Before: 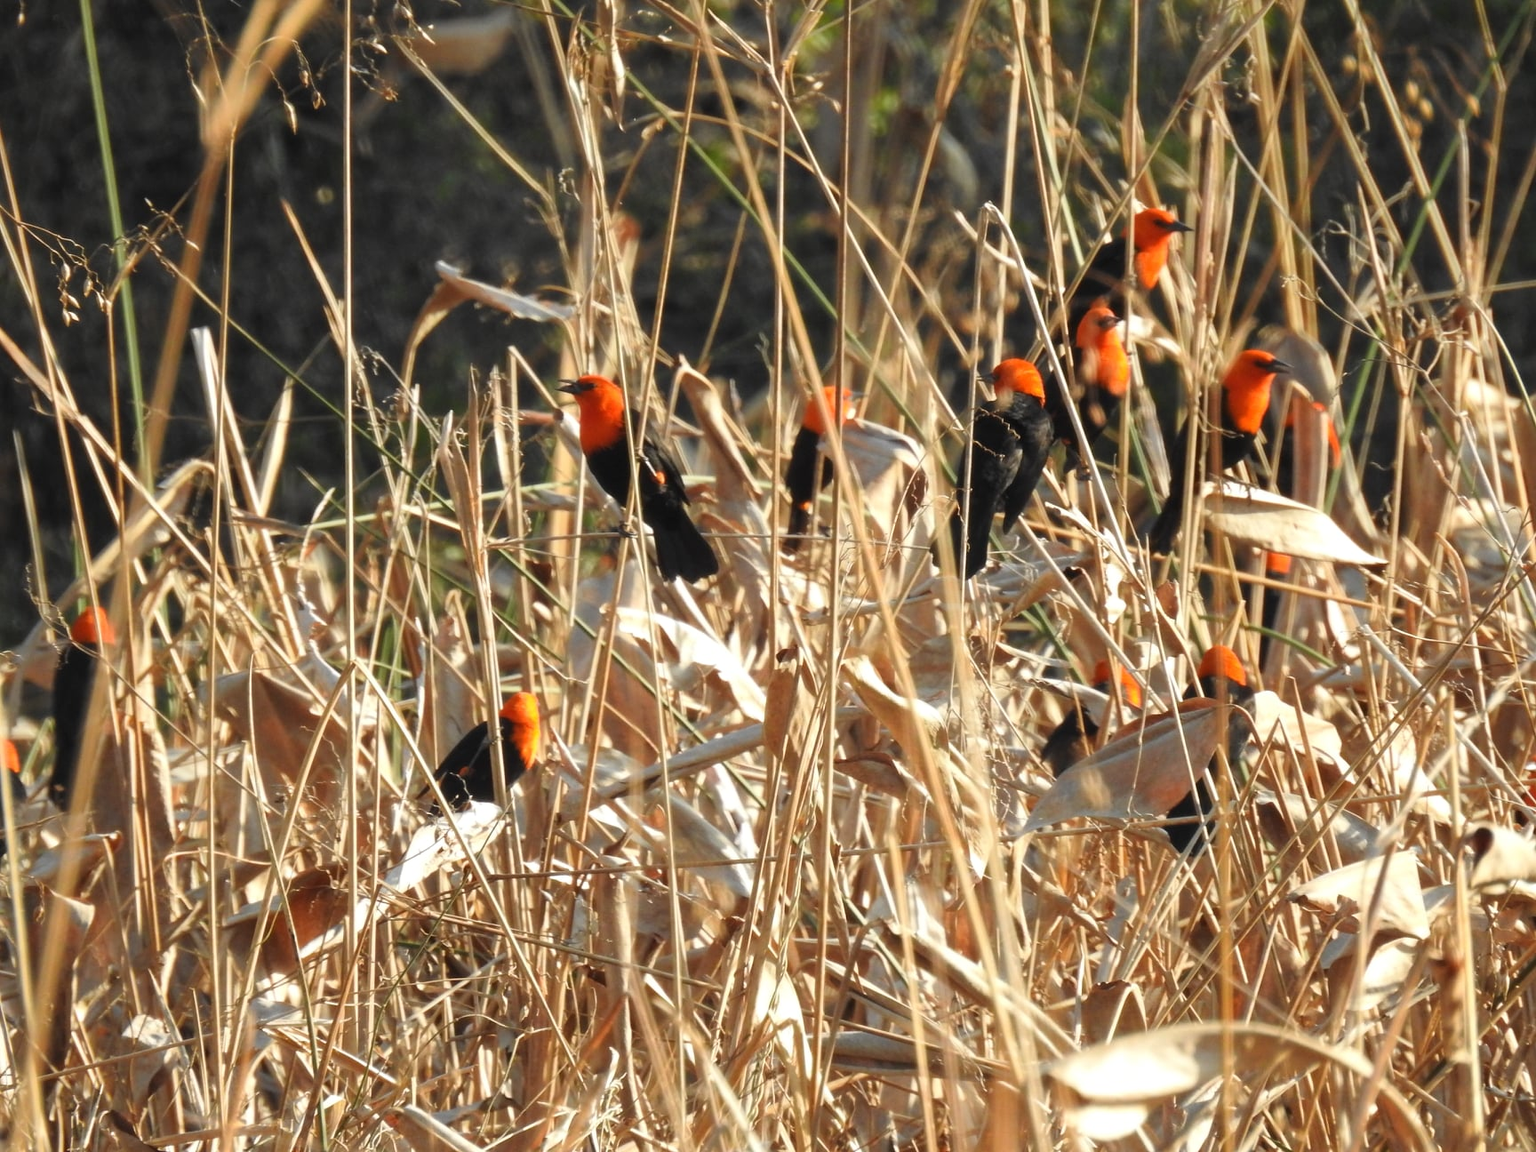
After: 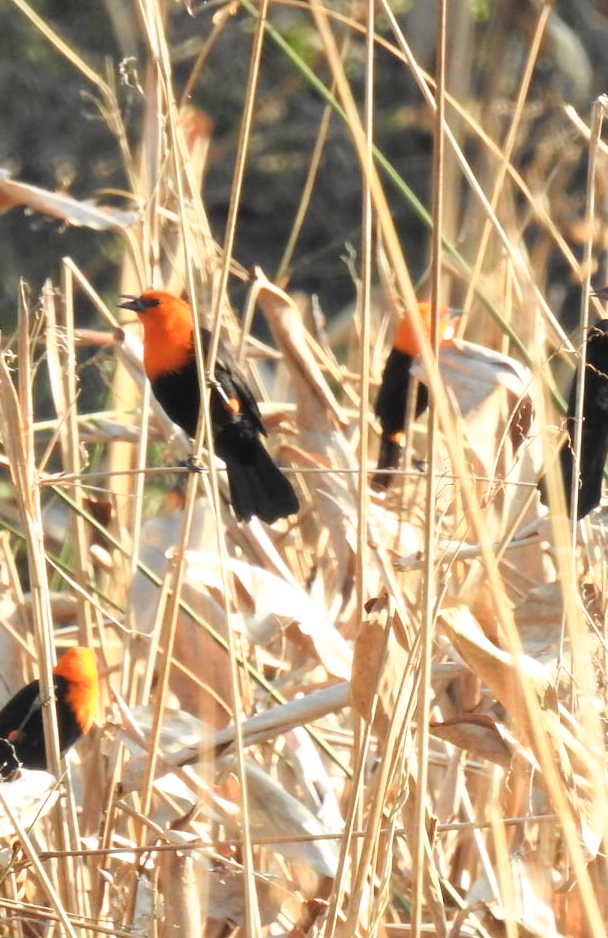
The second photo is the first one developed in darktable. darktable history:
crop and rotate: left 29.476%, top 10.214%, right 35.32%, bottom 17.333%
tone curve: curves: ch0 [(0, 0) (0.003, 0.022) (0.011, 0.025) (0.025, 0.025) (0.044, 0.029) (0.069, 0.042) (0.1, 0.068) (0.136, 0.118) (0.177, 0.176) (0.224, 0.233) (0.277, 0.299) (0.335, 0.371) (0.399, 0.448) (0.468, 0.526) (0.543, 0.605) (0.623, 0.684) (0.709, 0.775) (0.801, 0.869) (0.898, 0.957) (1, 1)], preserve colors none
contrast brightness saturation: contrast 0.14, brightness 0.21
